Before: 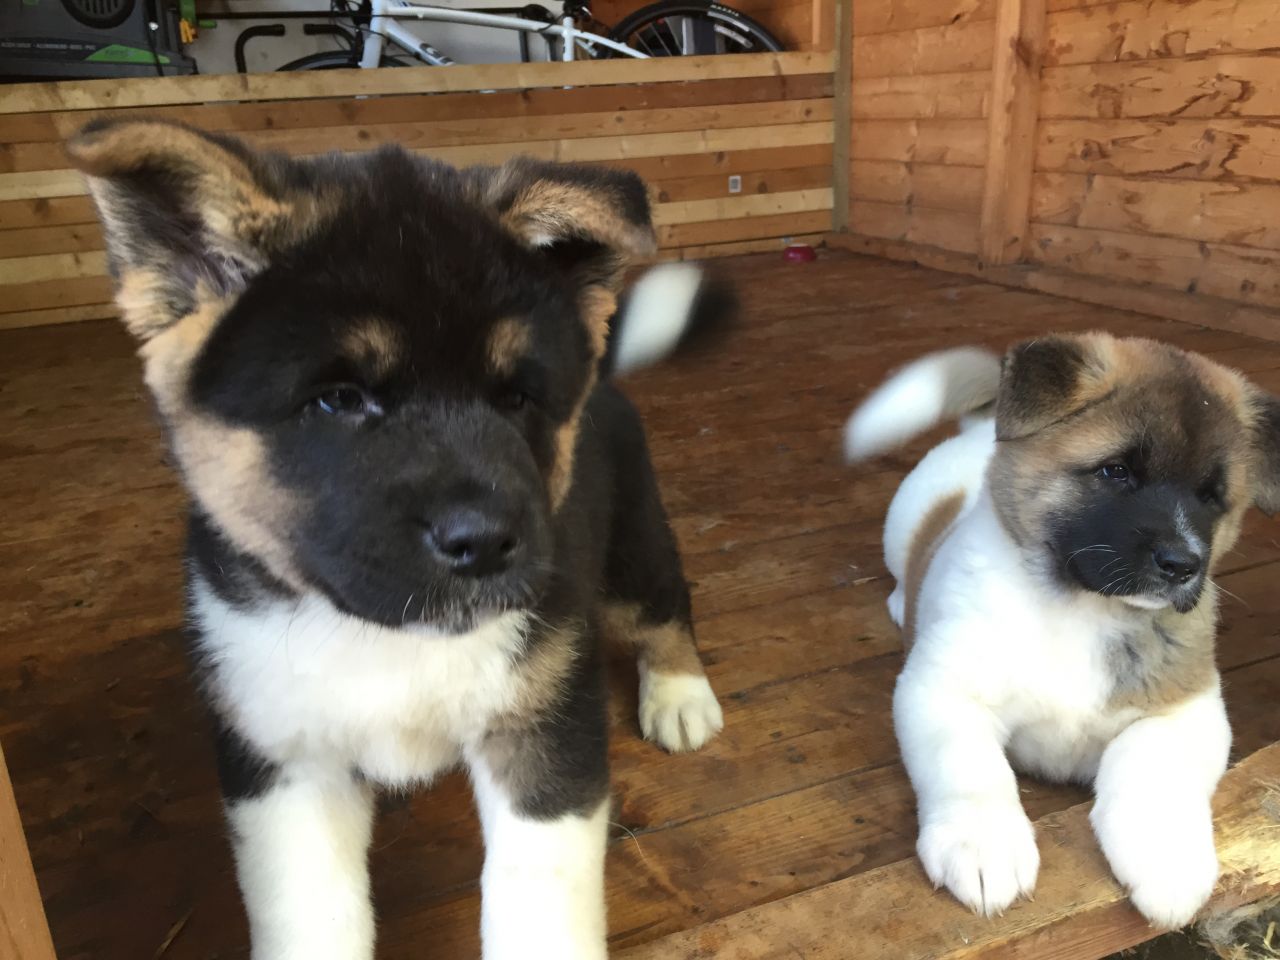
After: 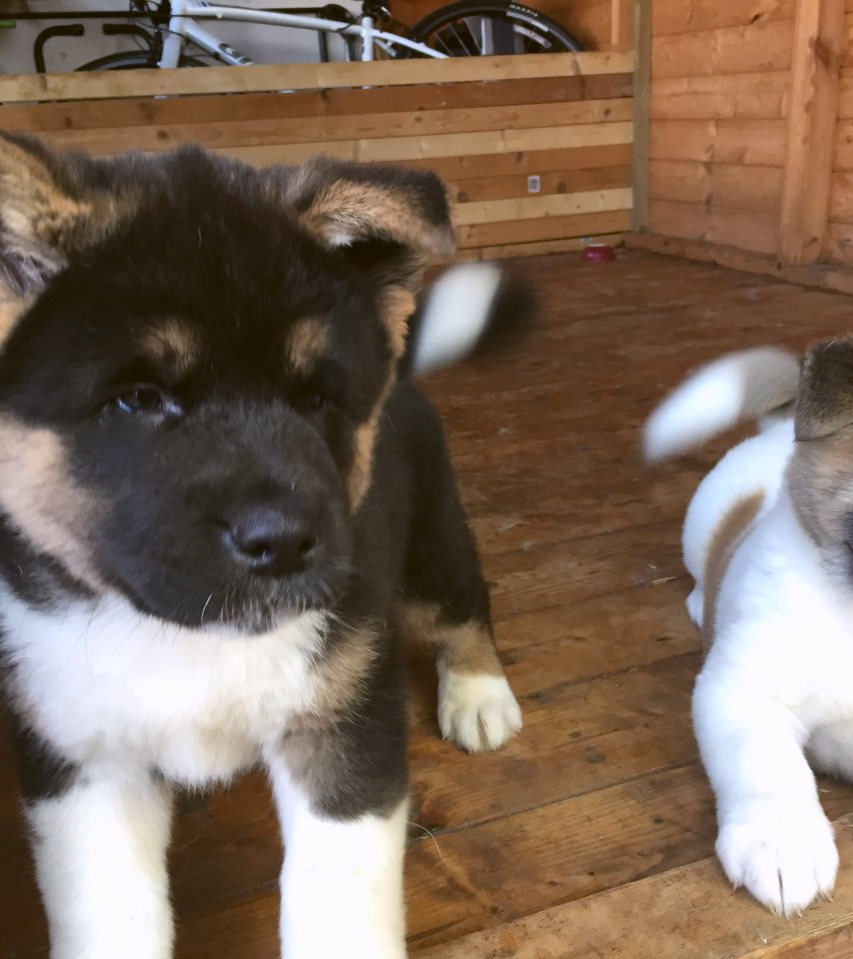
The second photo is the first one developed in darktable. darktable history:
white balance: red 1.05, blue 1.072
crop and rotate: left 15.754%, right 17.579%
color balance: lift [1.004, 1.002, 1.002, 0.998], gamma [1, 1.007, 1.002, 0.993], gain [1, 0.977, 1.013, 1.023], contrast -3.64%
exposure: black level correction 0.002, compensate highlight preservation false
